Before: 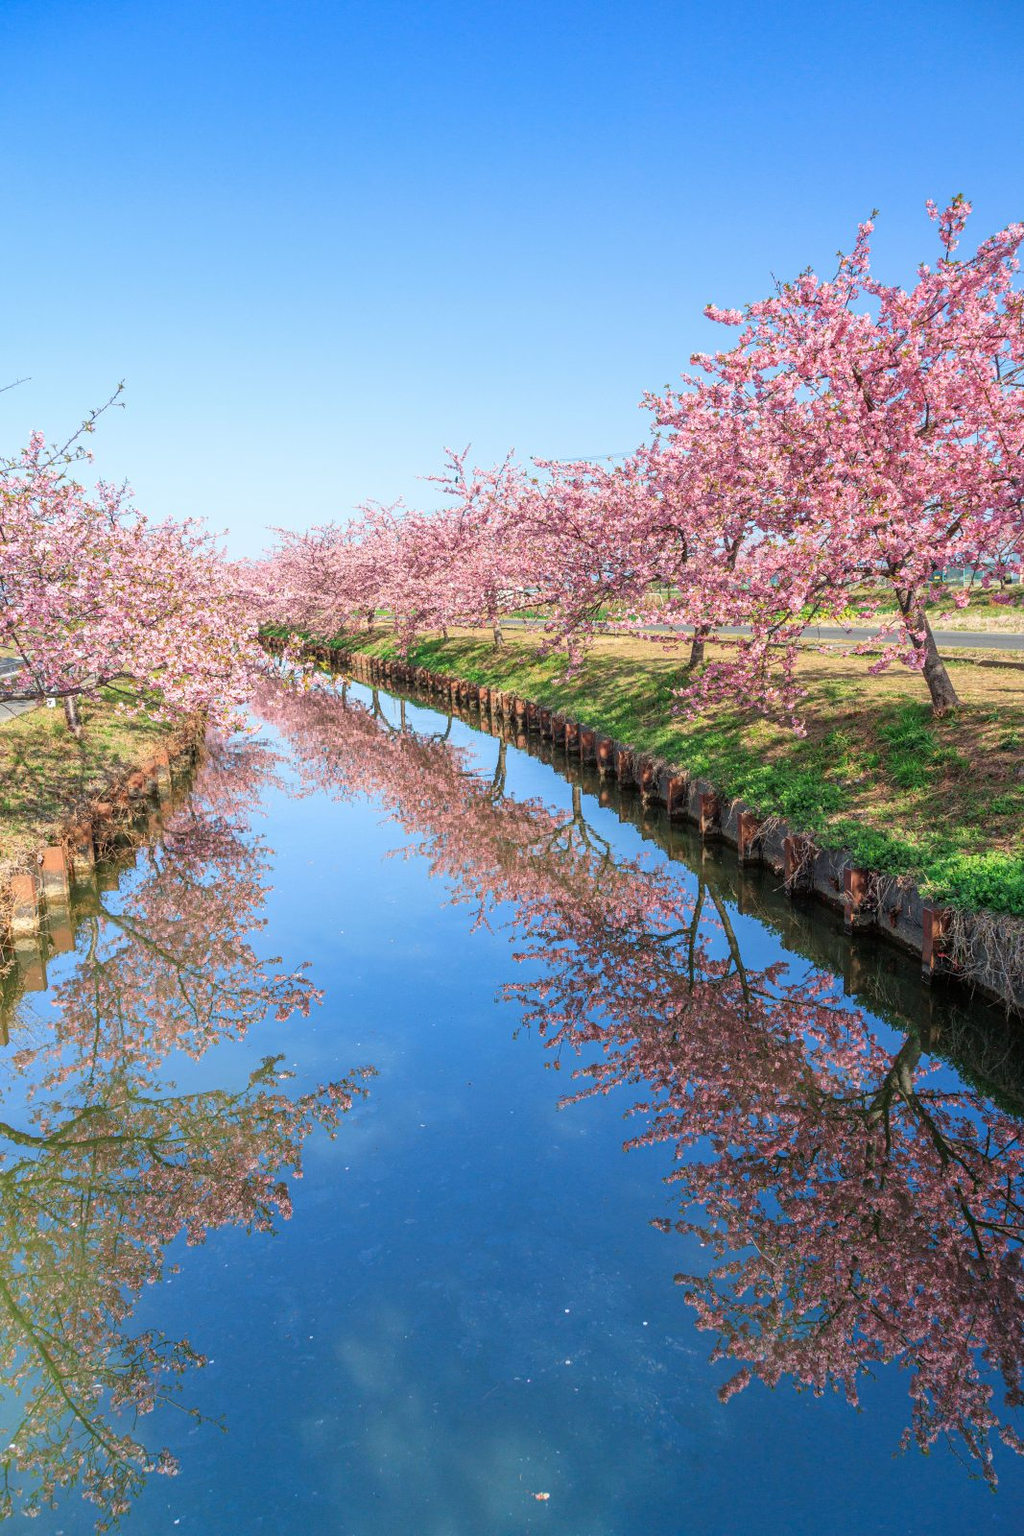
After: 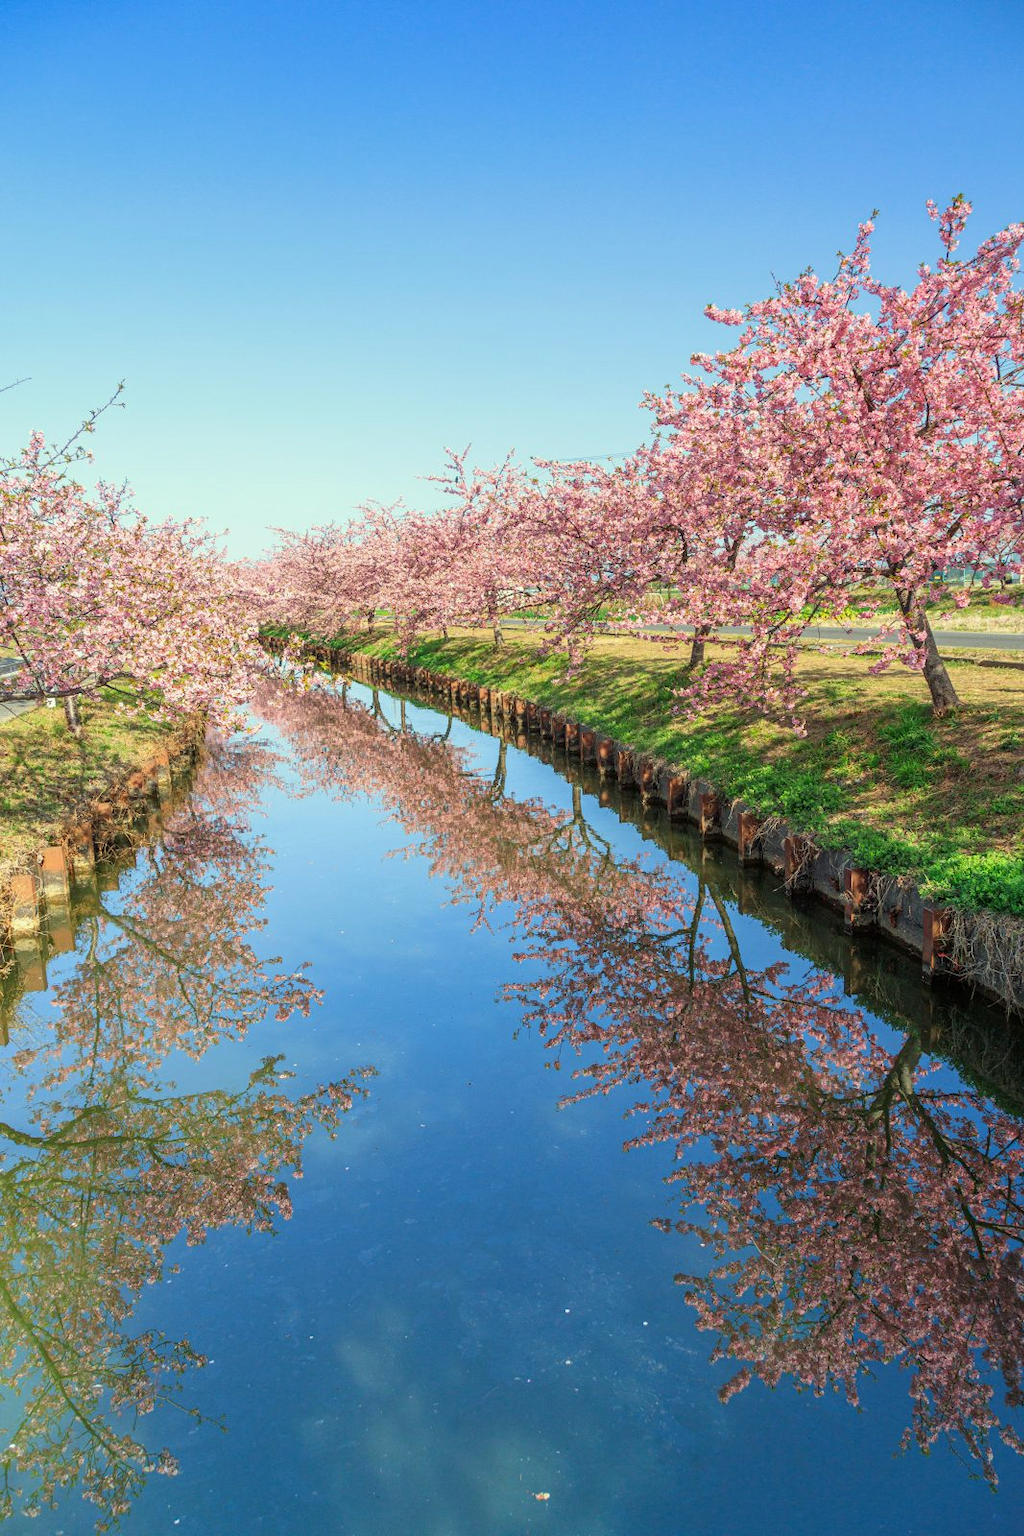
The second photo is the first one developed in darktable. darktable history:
tone equalizer: -7 EV 0.111 EV, edges refinement/feathering 500, mask exposure compensation -1.57 EV, preserve details no
color correction: highlights a* -5.75, highlights b* 11.05
